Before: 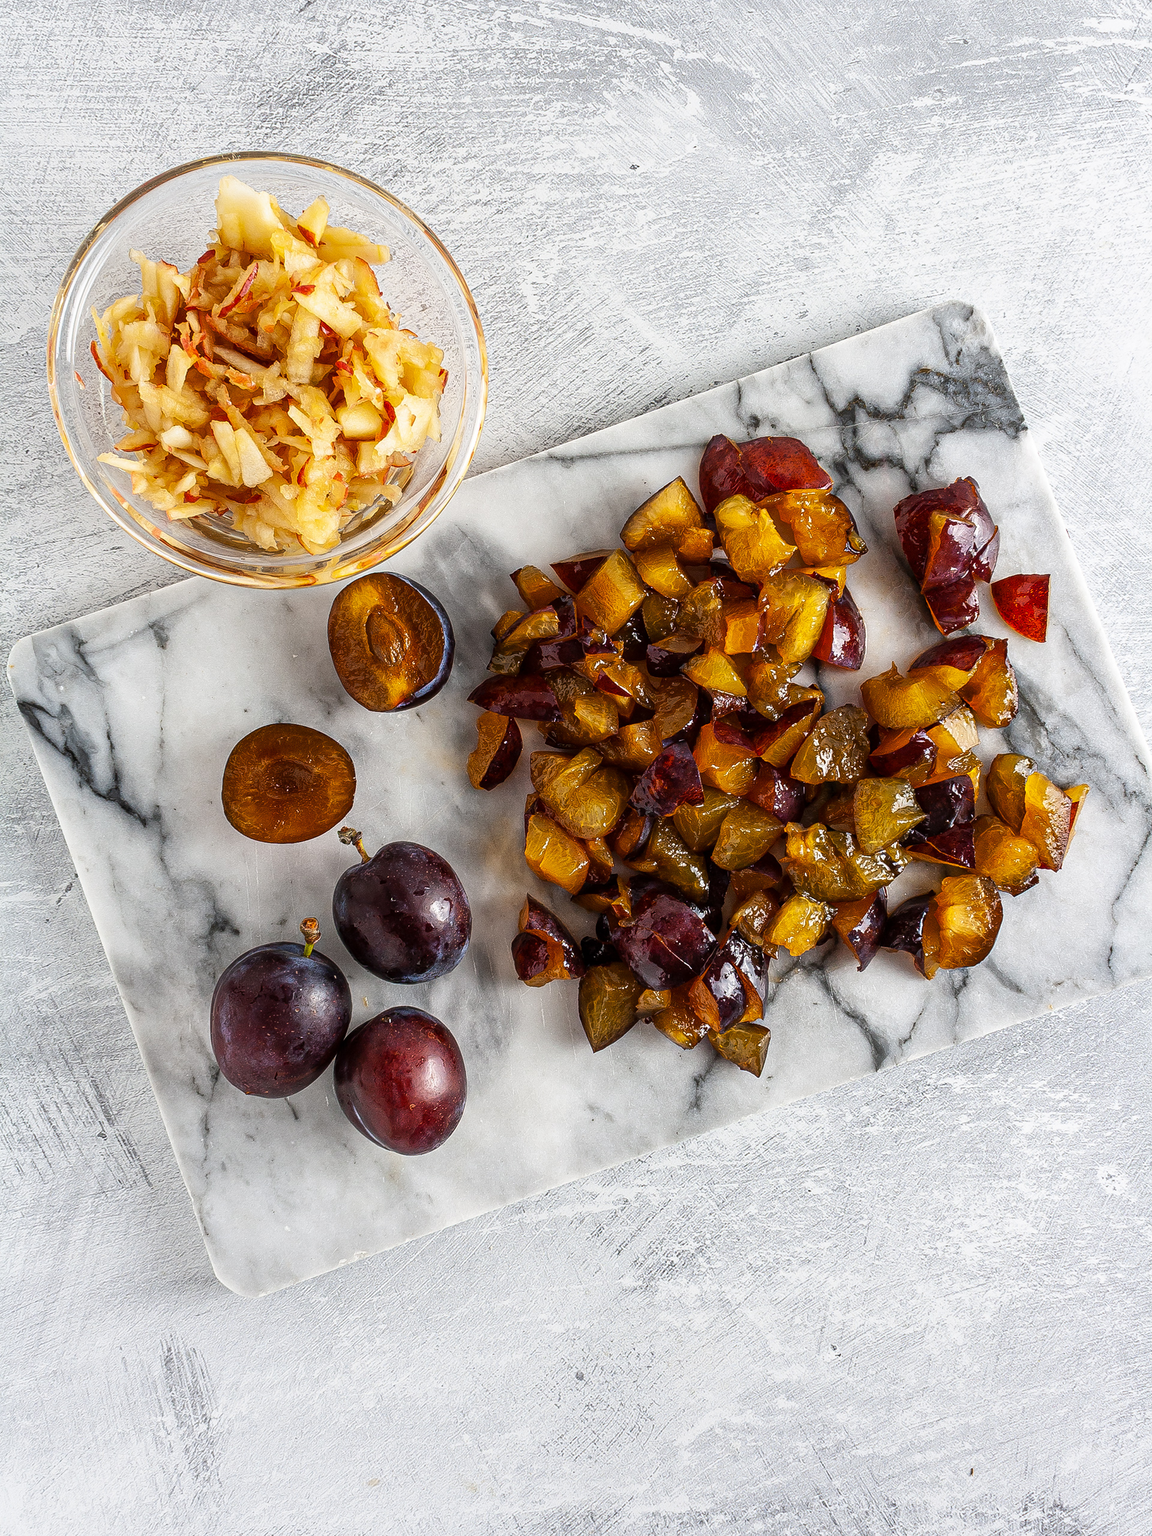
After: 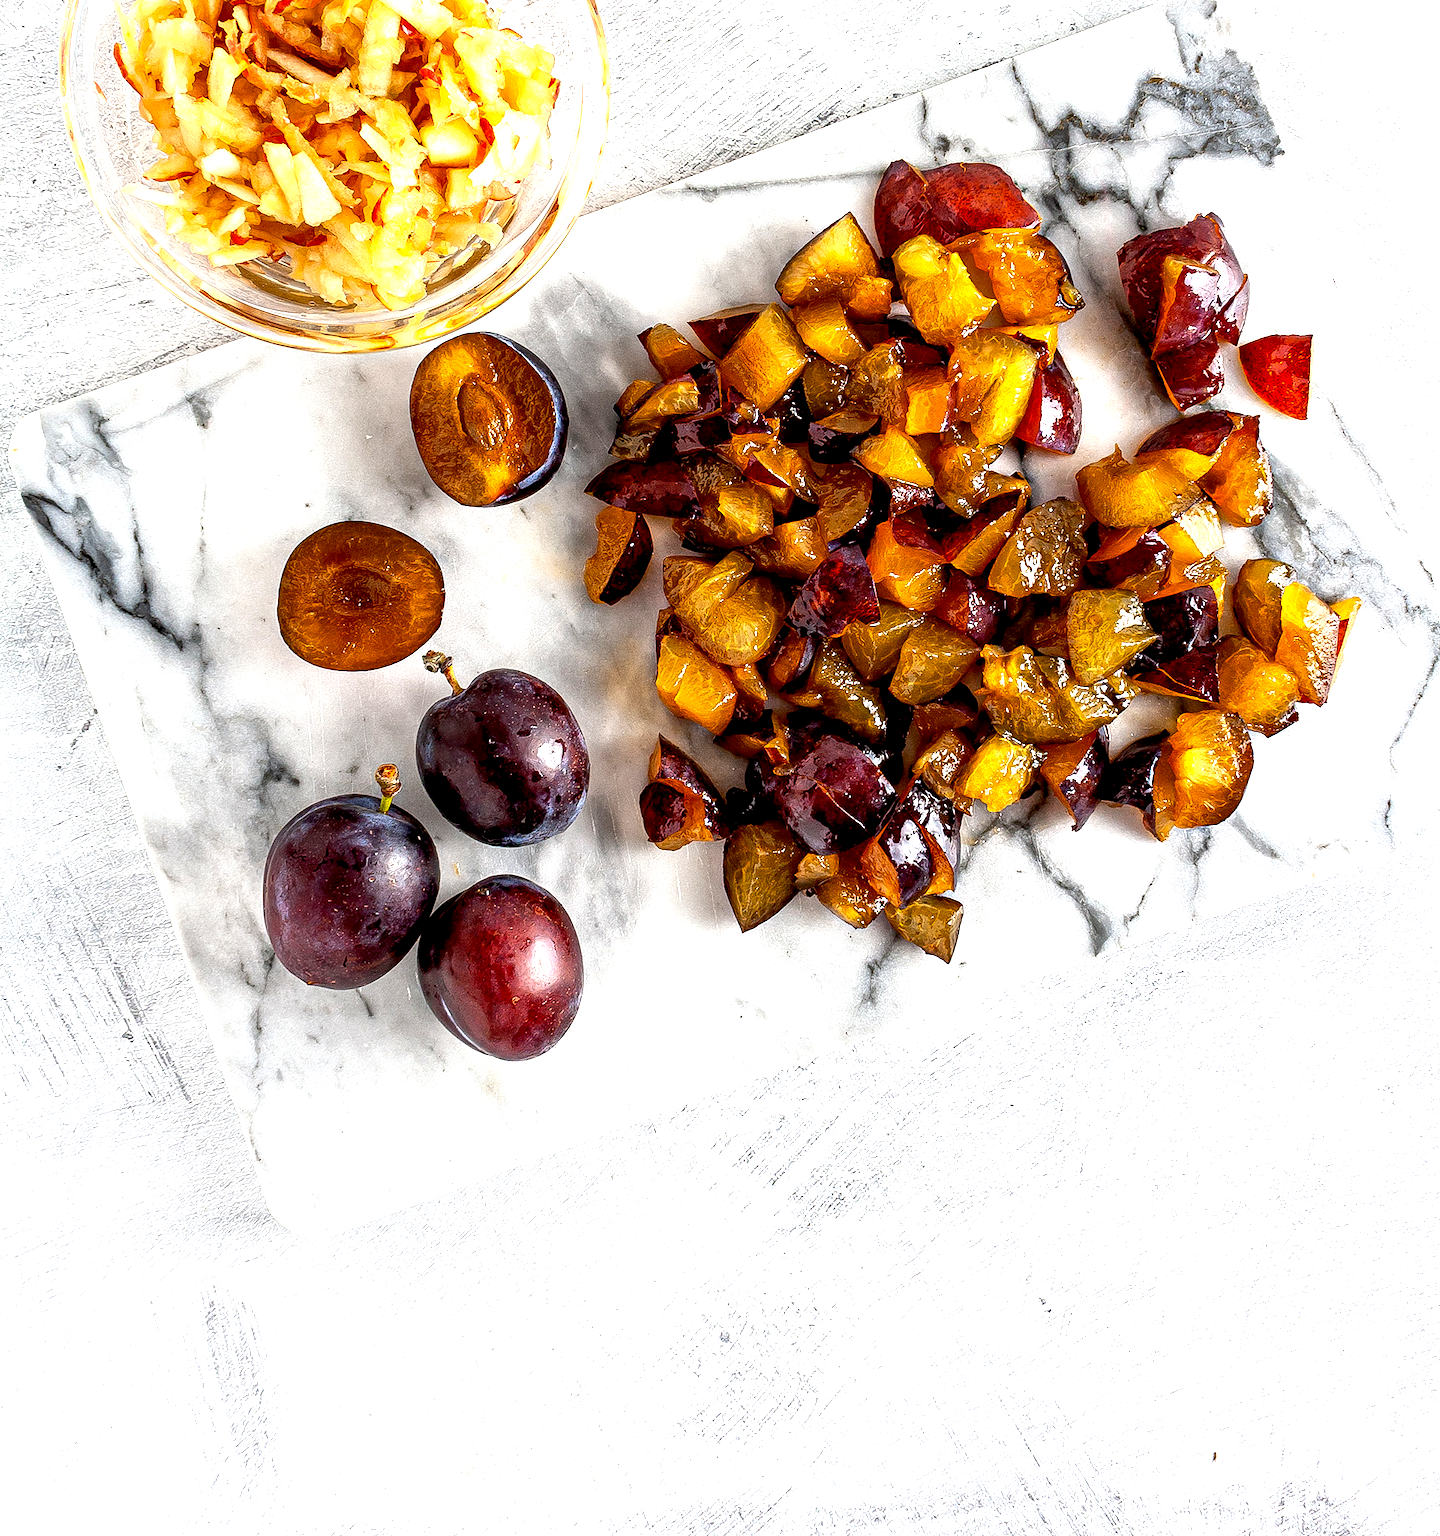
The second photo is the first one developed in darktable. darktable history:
crop and rotate: top 19.998%
exposure: black level correction 0.008, exposure 0.979 EV, compensate highlight preservation false
